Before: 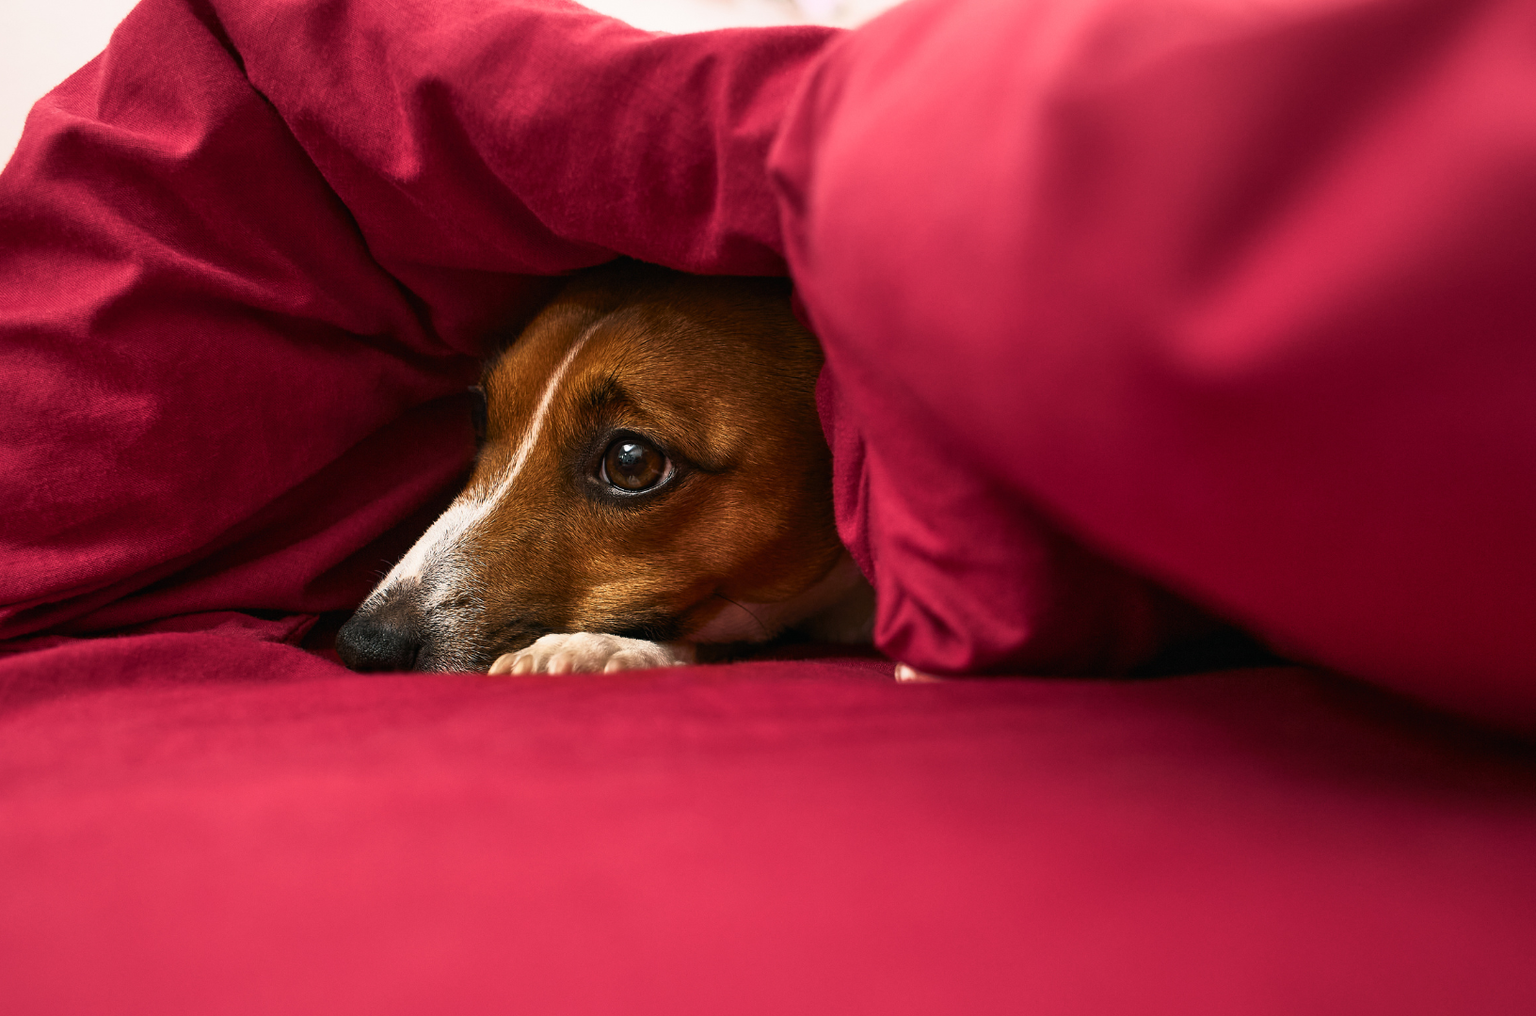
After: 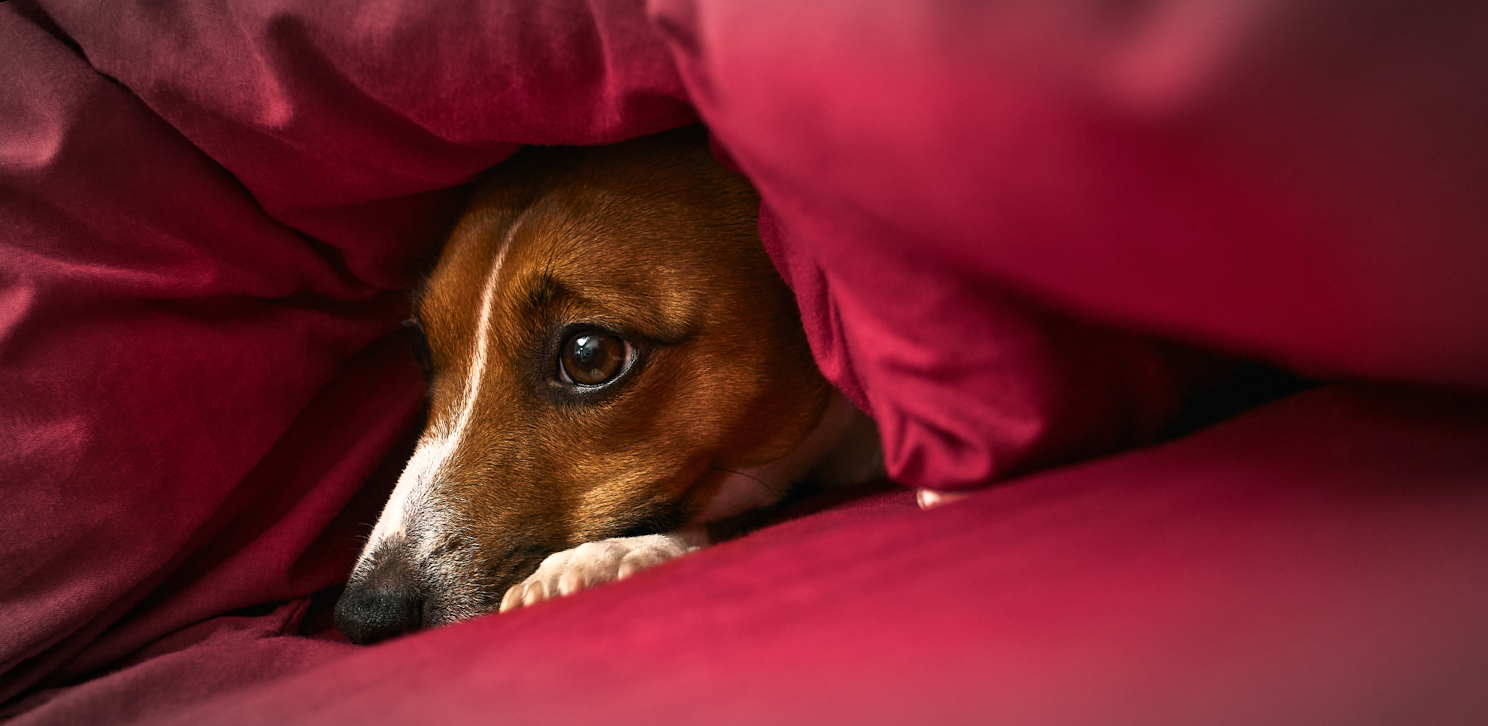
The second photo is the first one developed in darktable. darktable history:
rotate and perspective: rotation -14.8°, crop left 0.1, crop right 0.903, crop top 0.25, crop bottom 0.748
shadows and highlights: shadows -12.5, white point adjustment 4, highlights 28.33
white balance: emerald 1
vignetting: automatic ratio true
